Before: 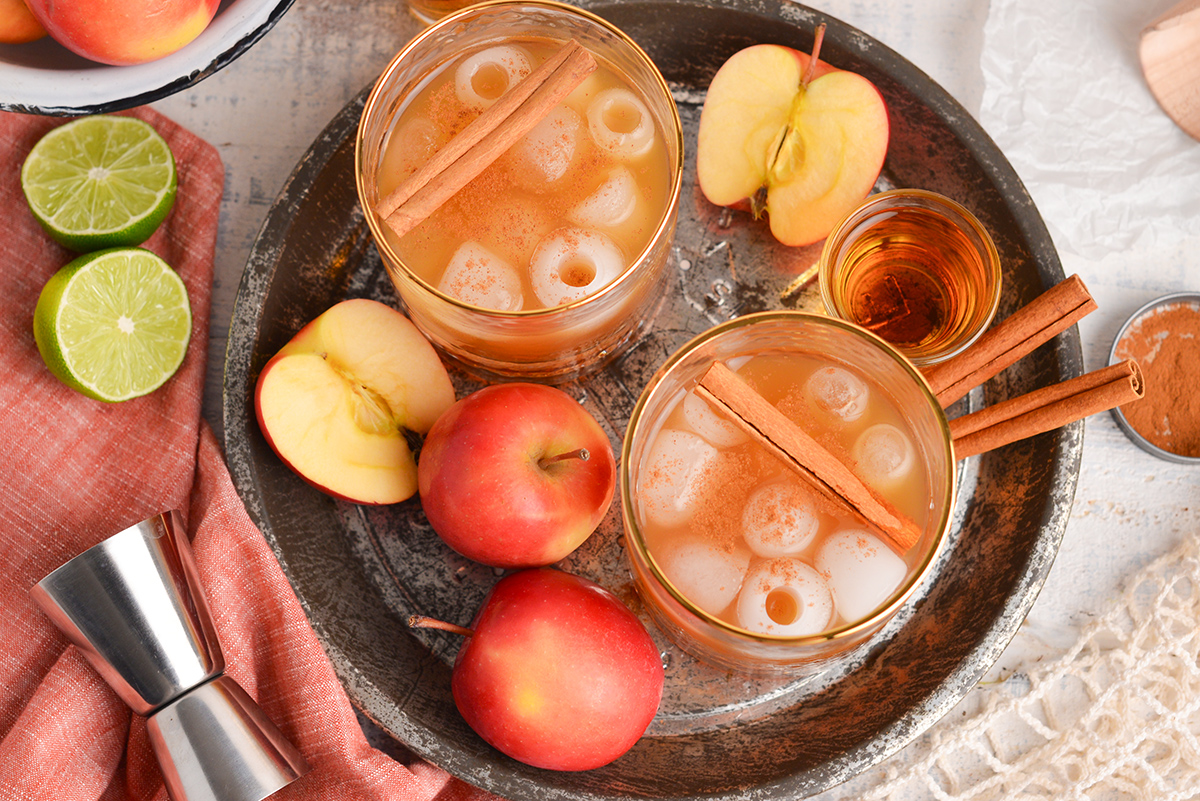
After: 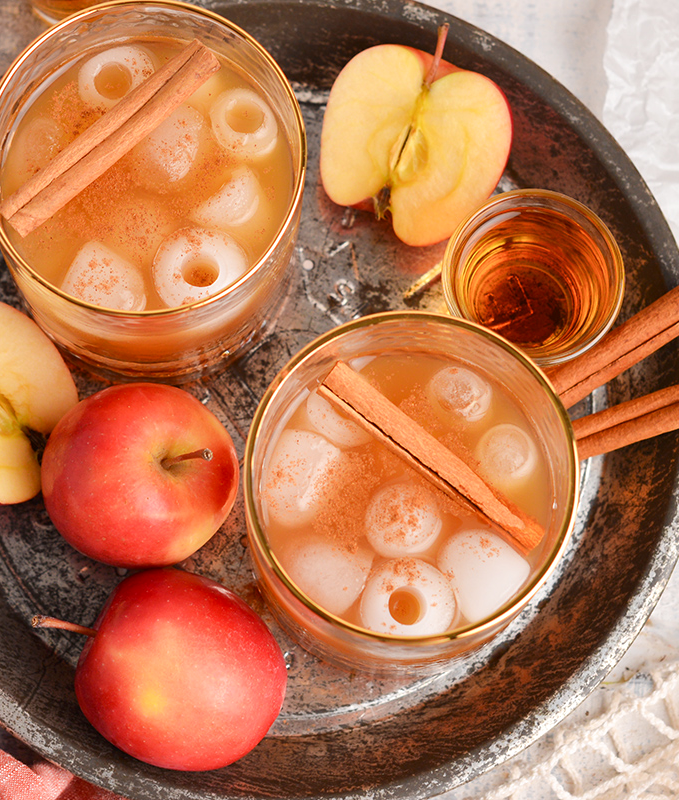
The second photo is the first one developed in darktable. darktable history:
crop: left 31.458%, top 0%, right 11.876%
local contrast: mode bilateral grid, contrast 20, coarseness 50, detail 120%, midtone range 0.2
